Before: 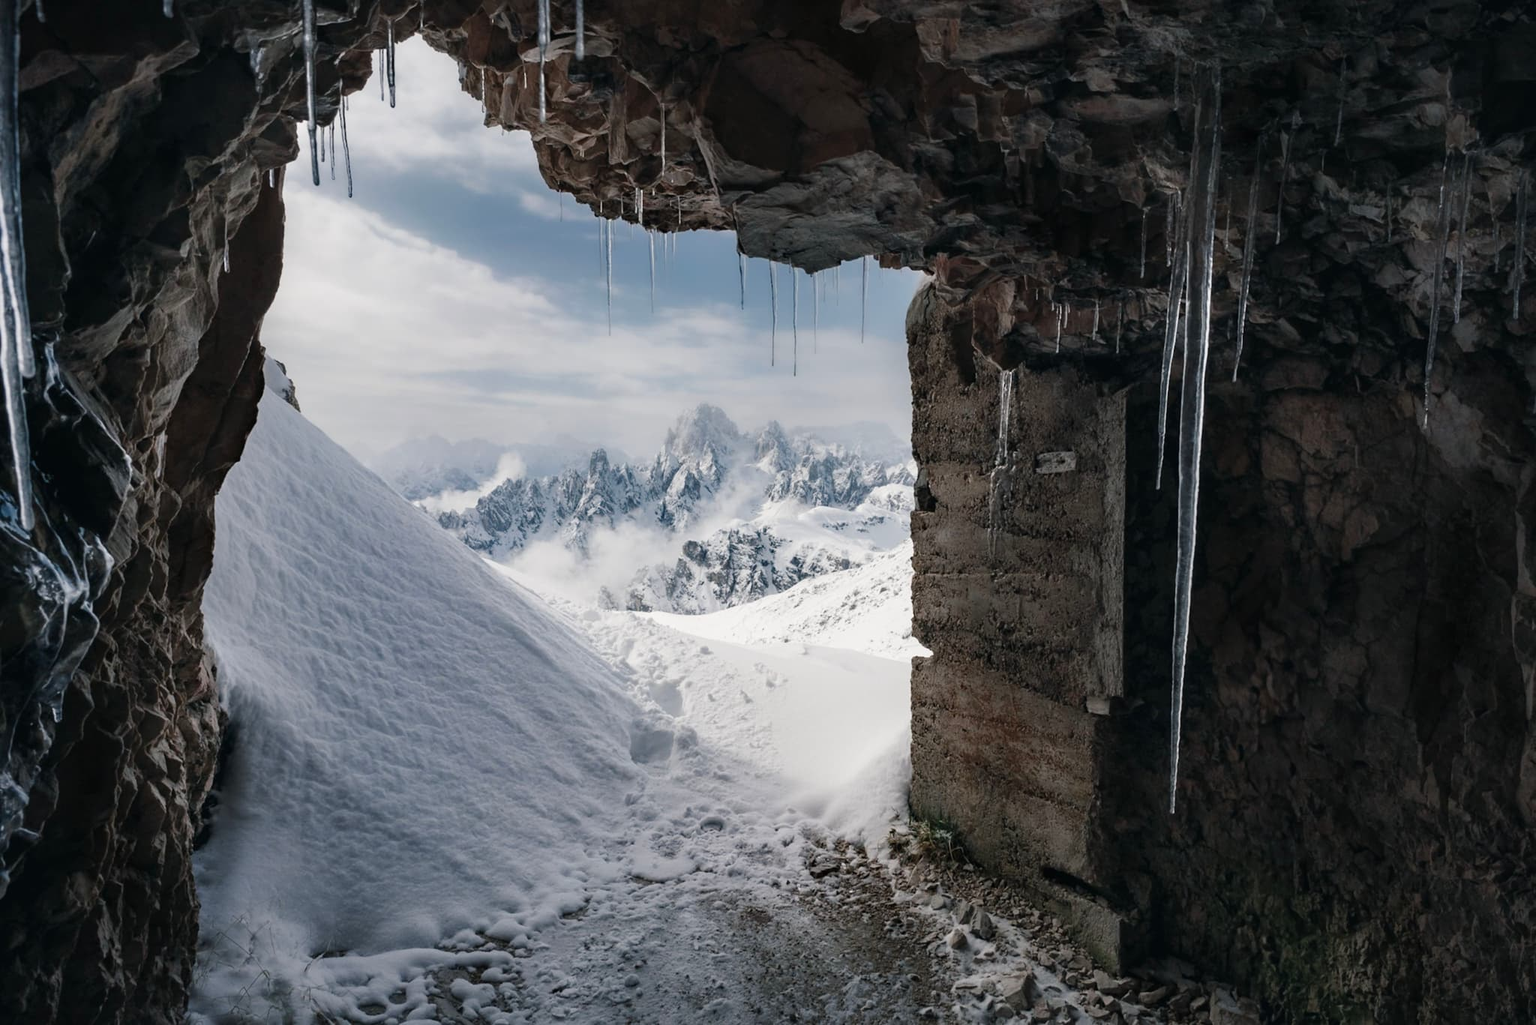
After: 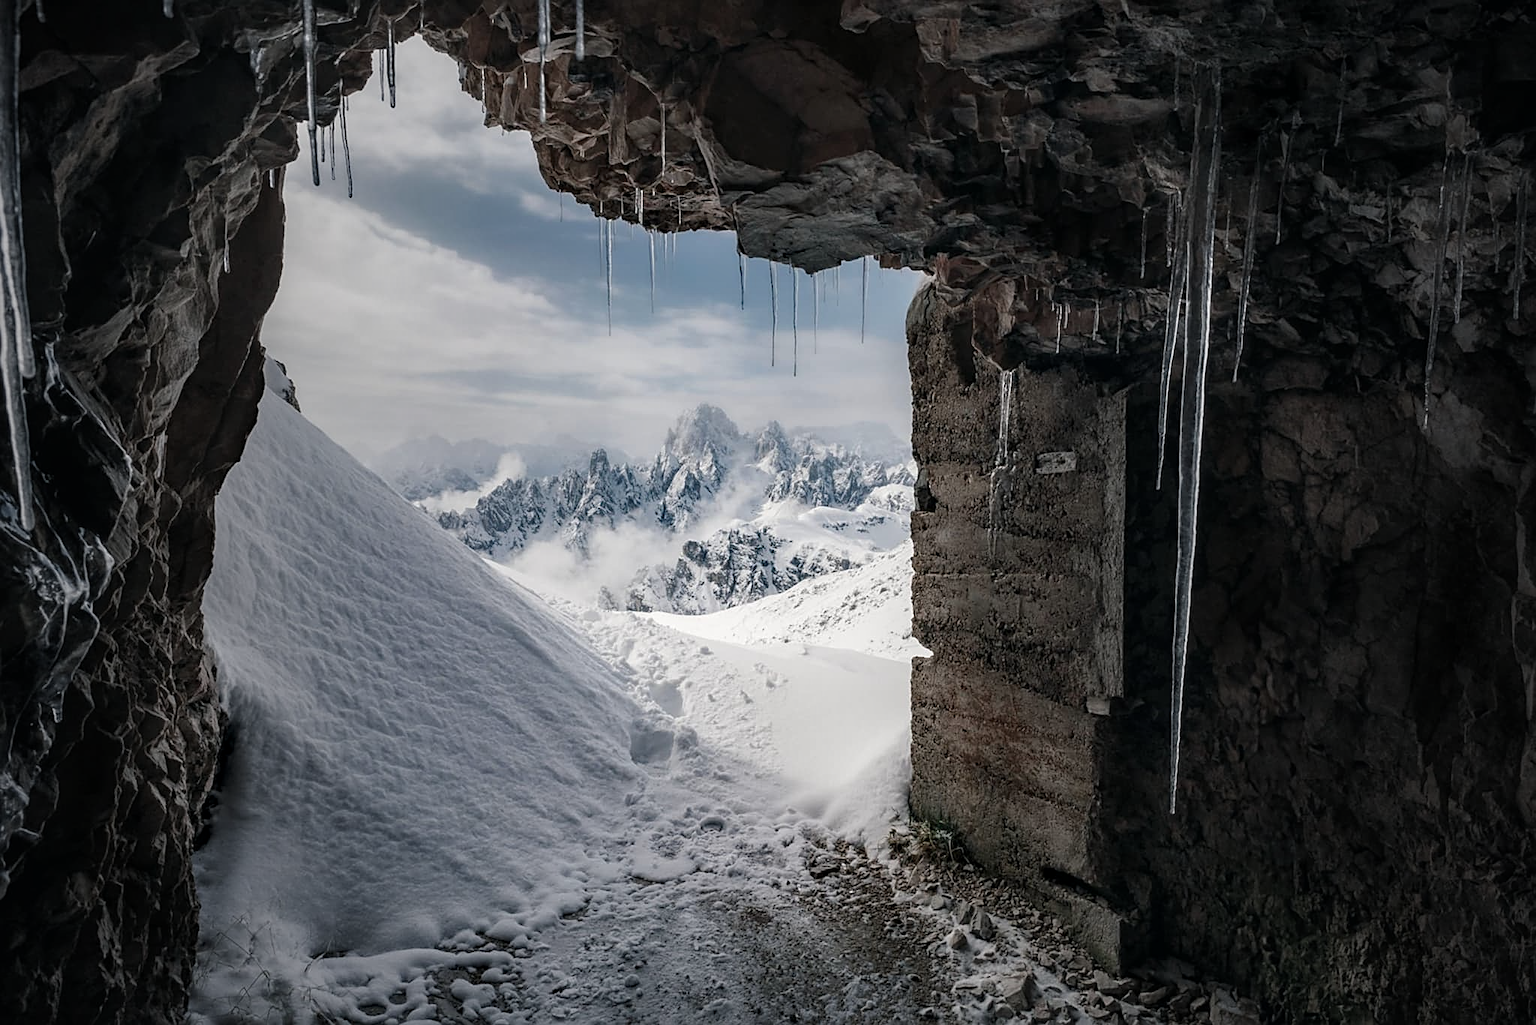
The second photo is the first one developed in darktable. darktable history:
vignetting: fall-off start 19.15%, fall-off radius 137.95%, brightness -0.472, width/height ratio 0.622, shape 0.596, unbound false
local contrast: on, module defaults
sharpen: on, module defaults
